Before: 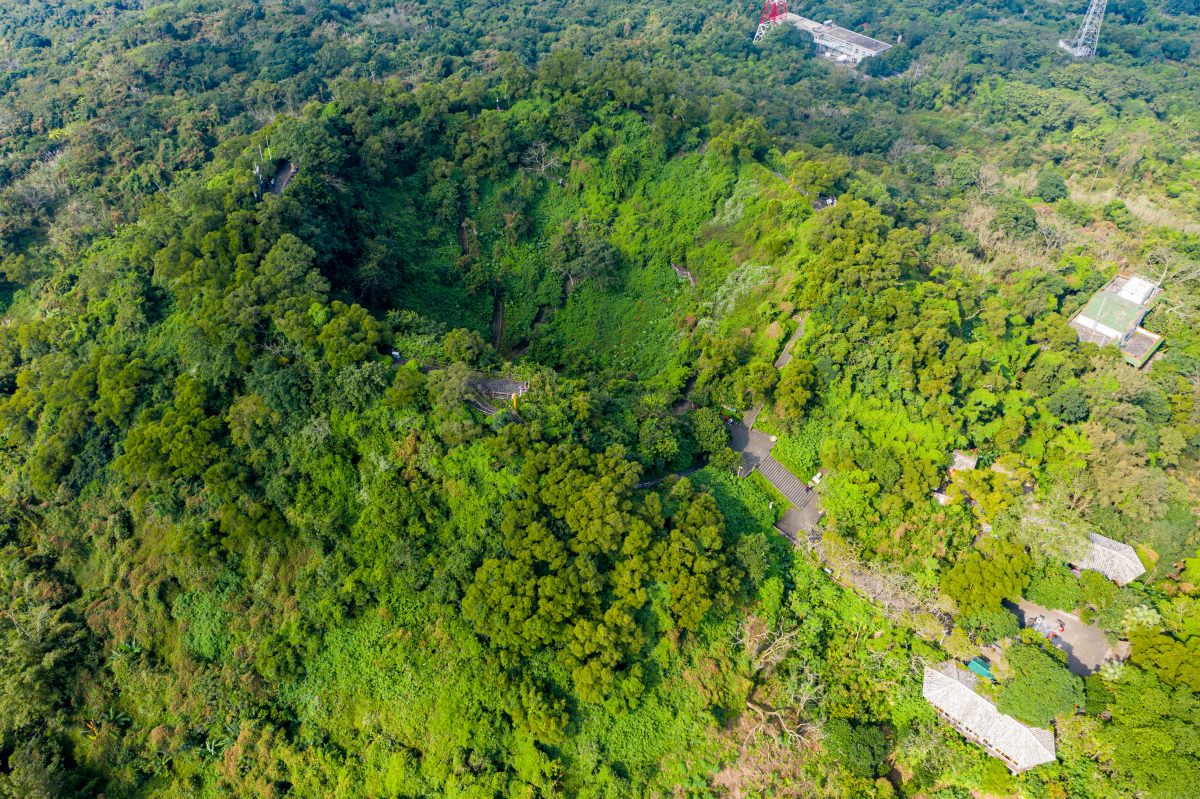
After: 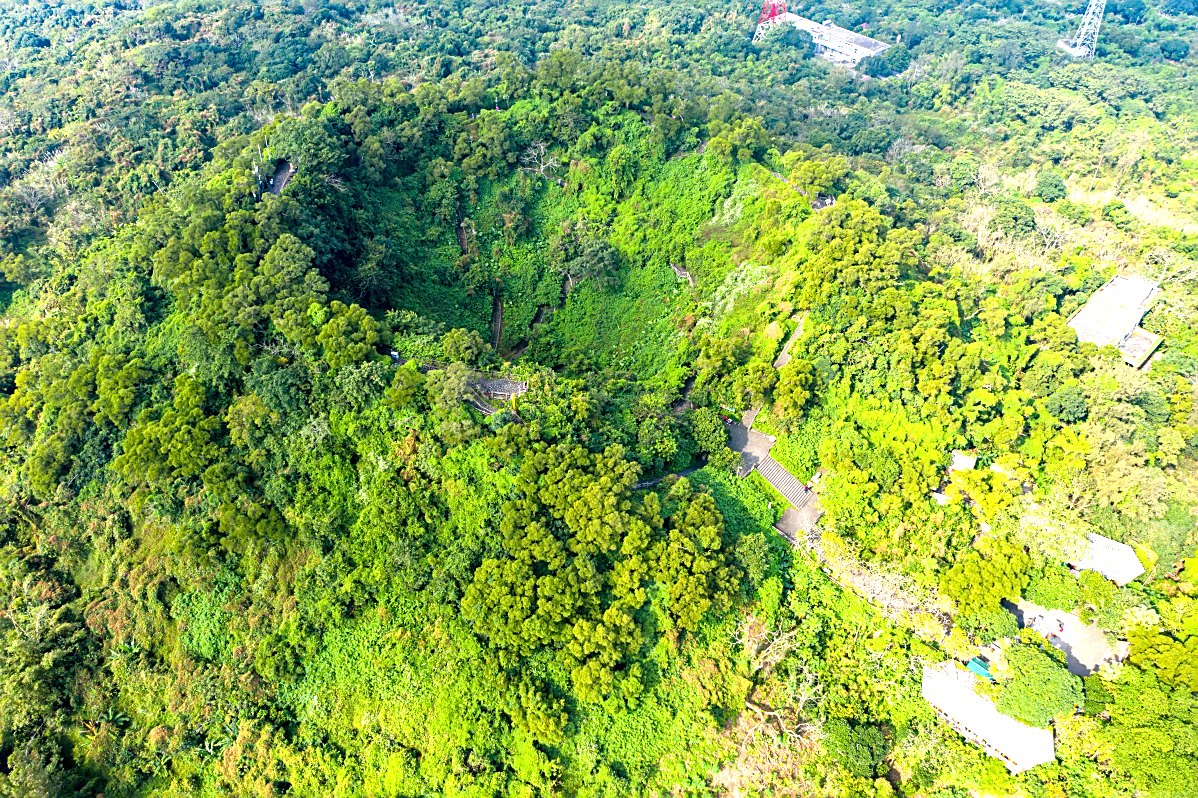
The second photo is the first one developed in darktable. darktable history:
crop: left 0.164%
sharpen: on, module defaults
exposure: black level correction 0, exposure 1.101 EV, compensate highlight preservation false
